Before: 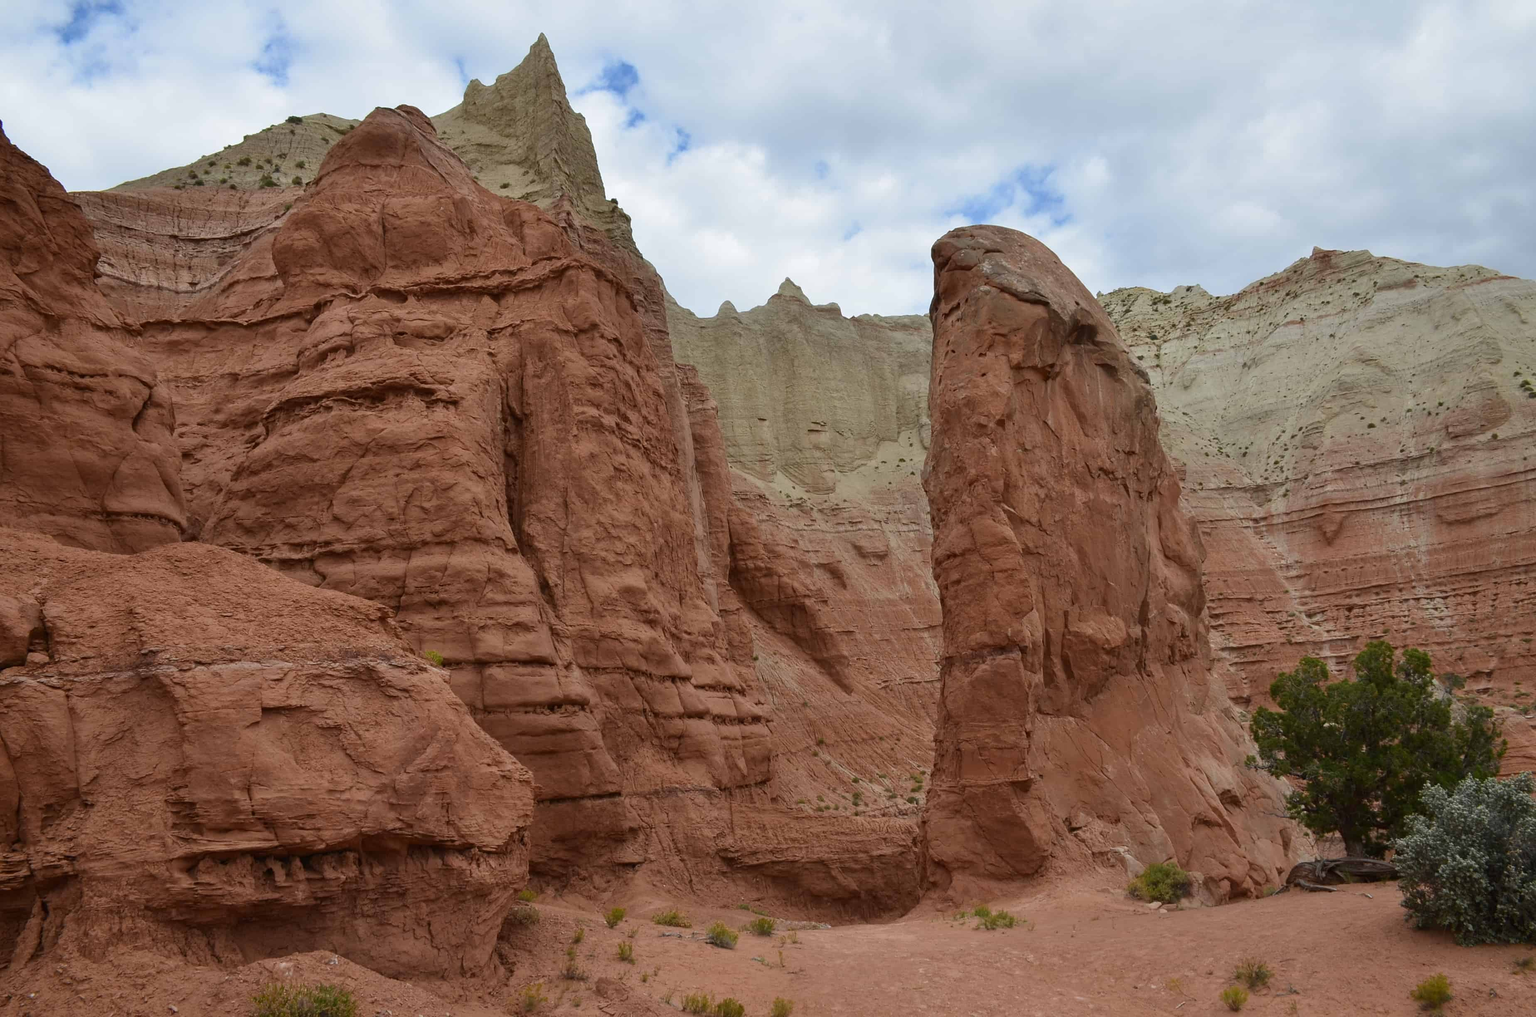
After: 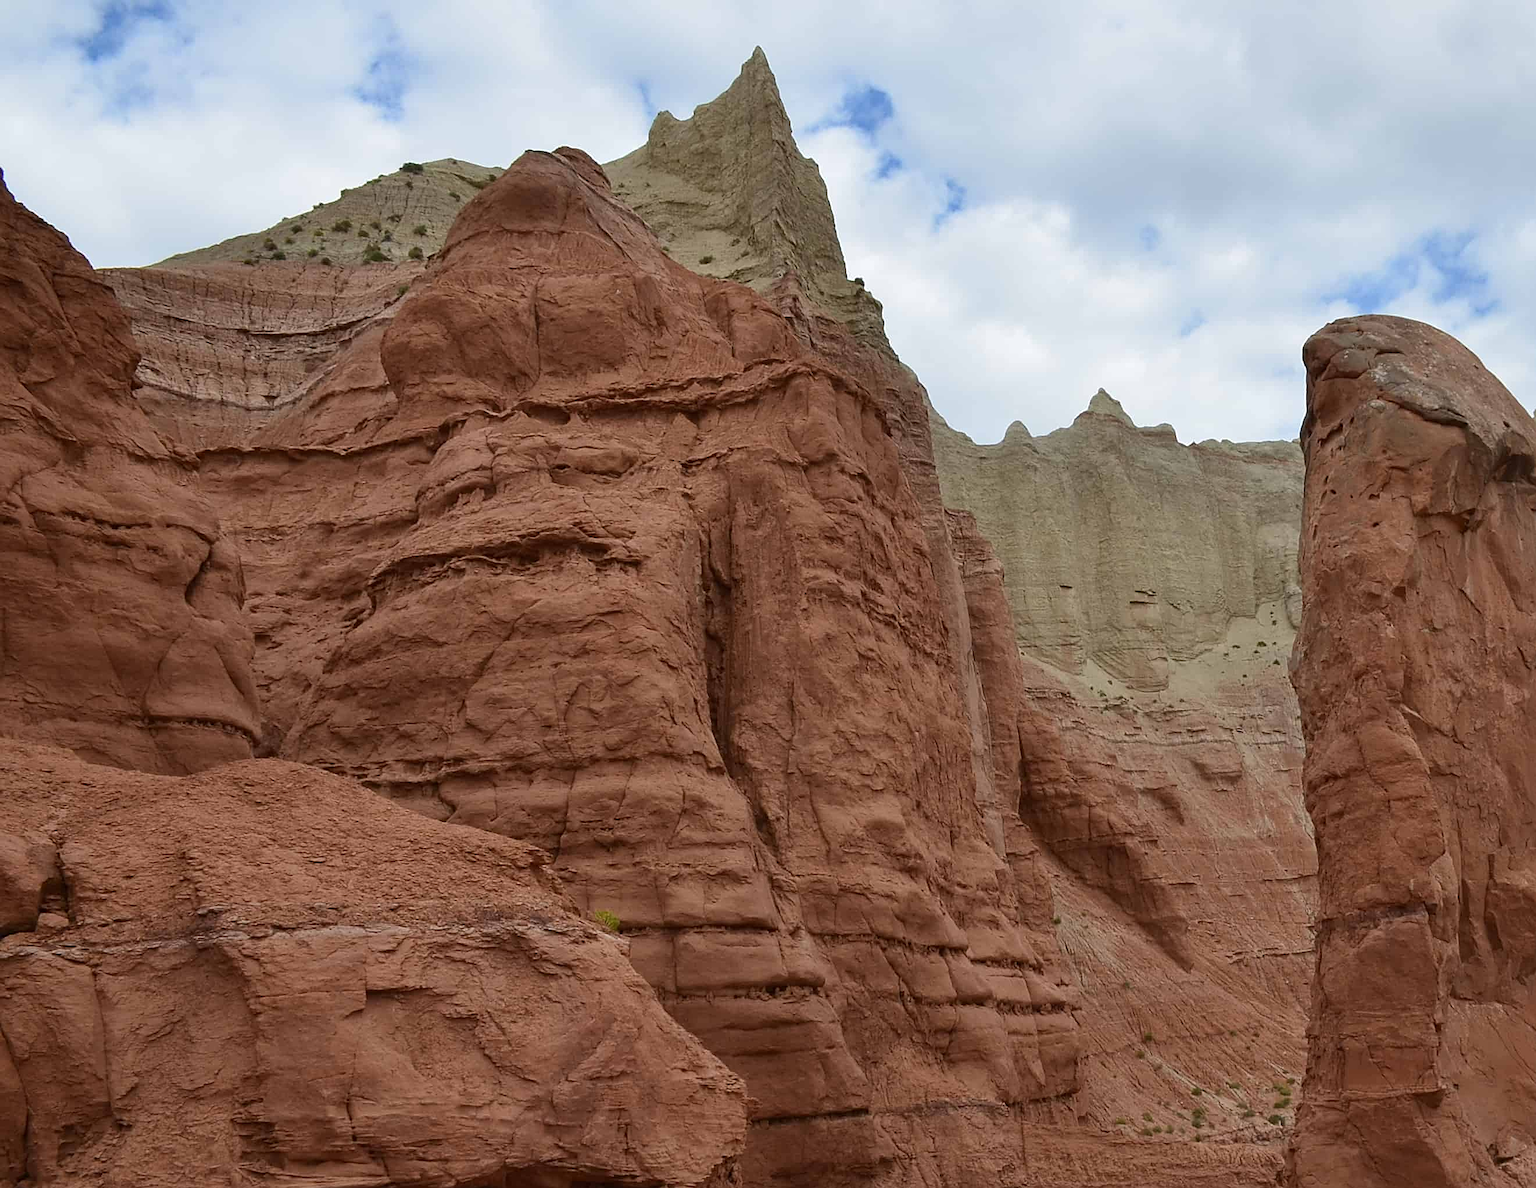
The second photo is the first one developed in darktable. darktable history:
sharpen: on, module defaults
crop: right 28.489%, bottom 16.457%
